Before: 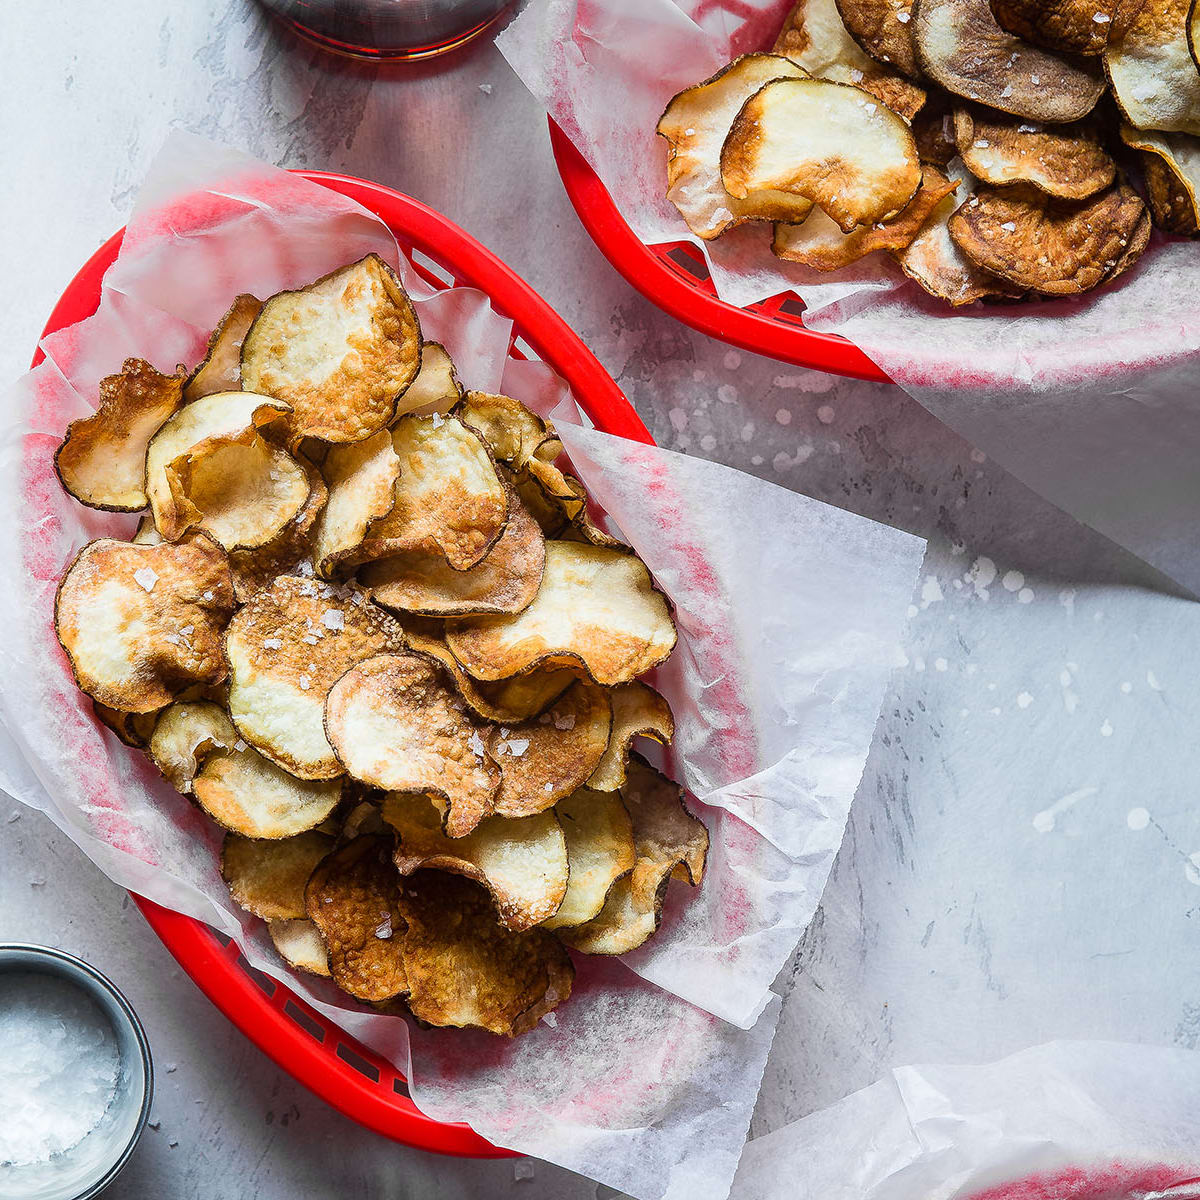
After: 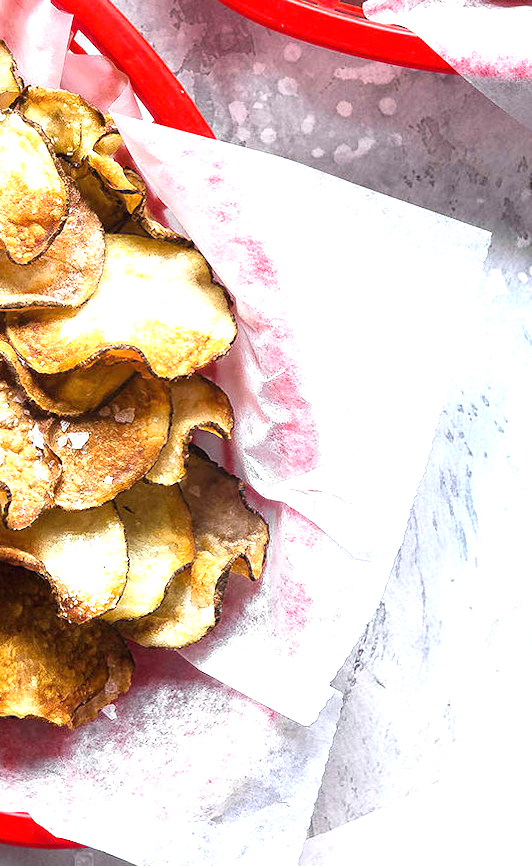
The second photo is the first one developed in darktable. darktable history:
crop: left 35.432%, top 26.233%, right 20.145%, bottom 3.432%
rotate and perspective: lens shift (horizontal) -0.055, automatic cropping off
exposure: black level correction 0, exposure 1.1 EV, compensate exposure bias true, compensate highlight preservation false
